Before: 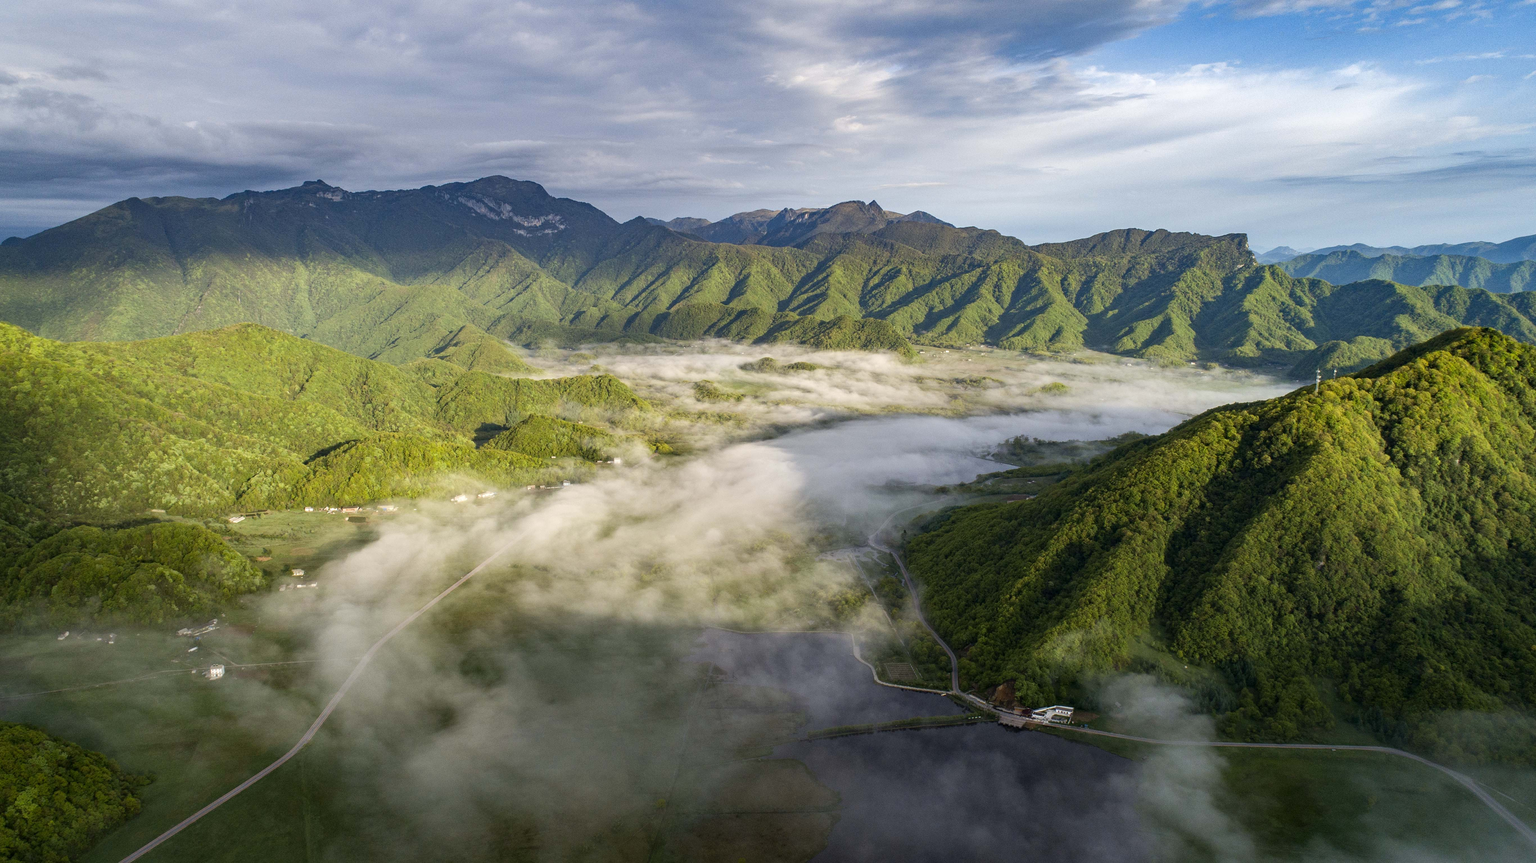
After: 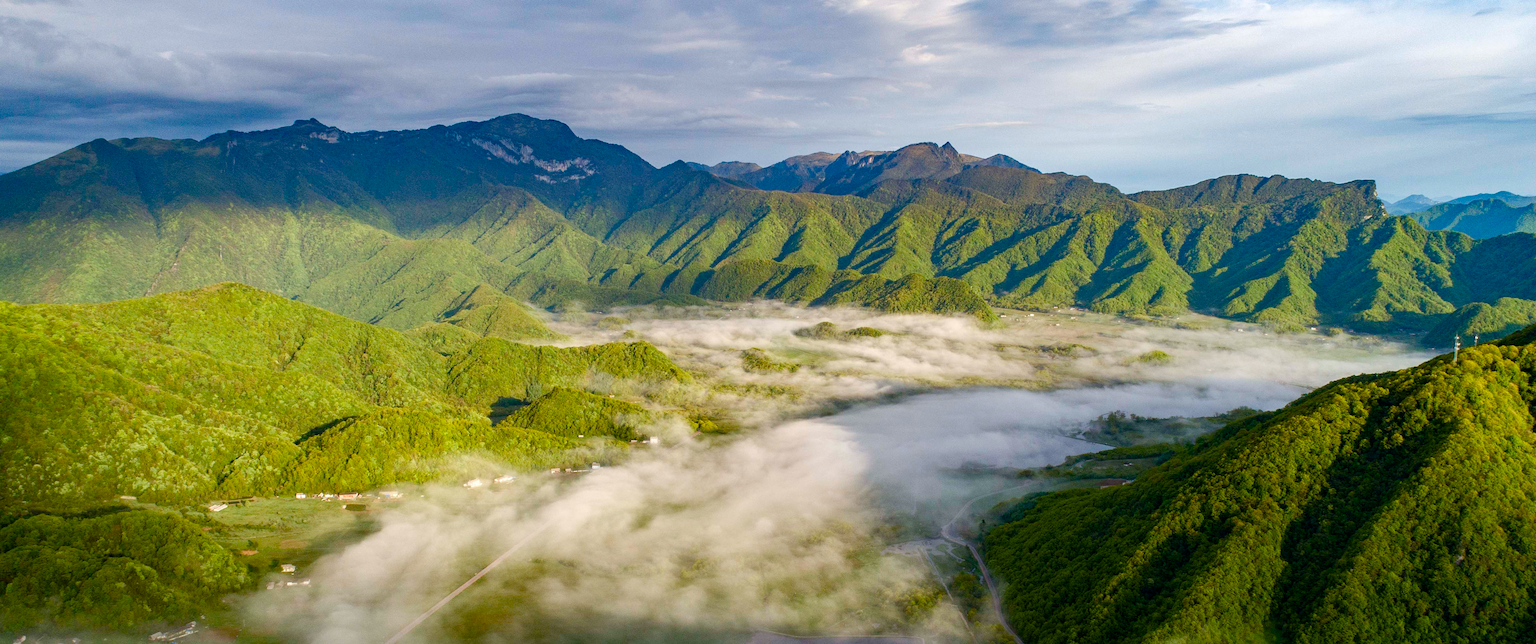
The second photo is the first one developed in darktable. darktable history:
crop: left 3.046%, top 8.894%, right 9.642%, bottom 25.889%
color balance rgb: perceptual saturation grading › global saturation 20%, perceptual saturation grading › highlights -25.419%, perceptual saturation grading › shadows 49.237%, global vibrance 20%
